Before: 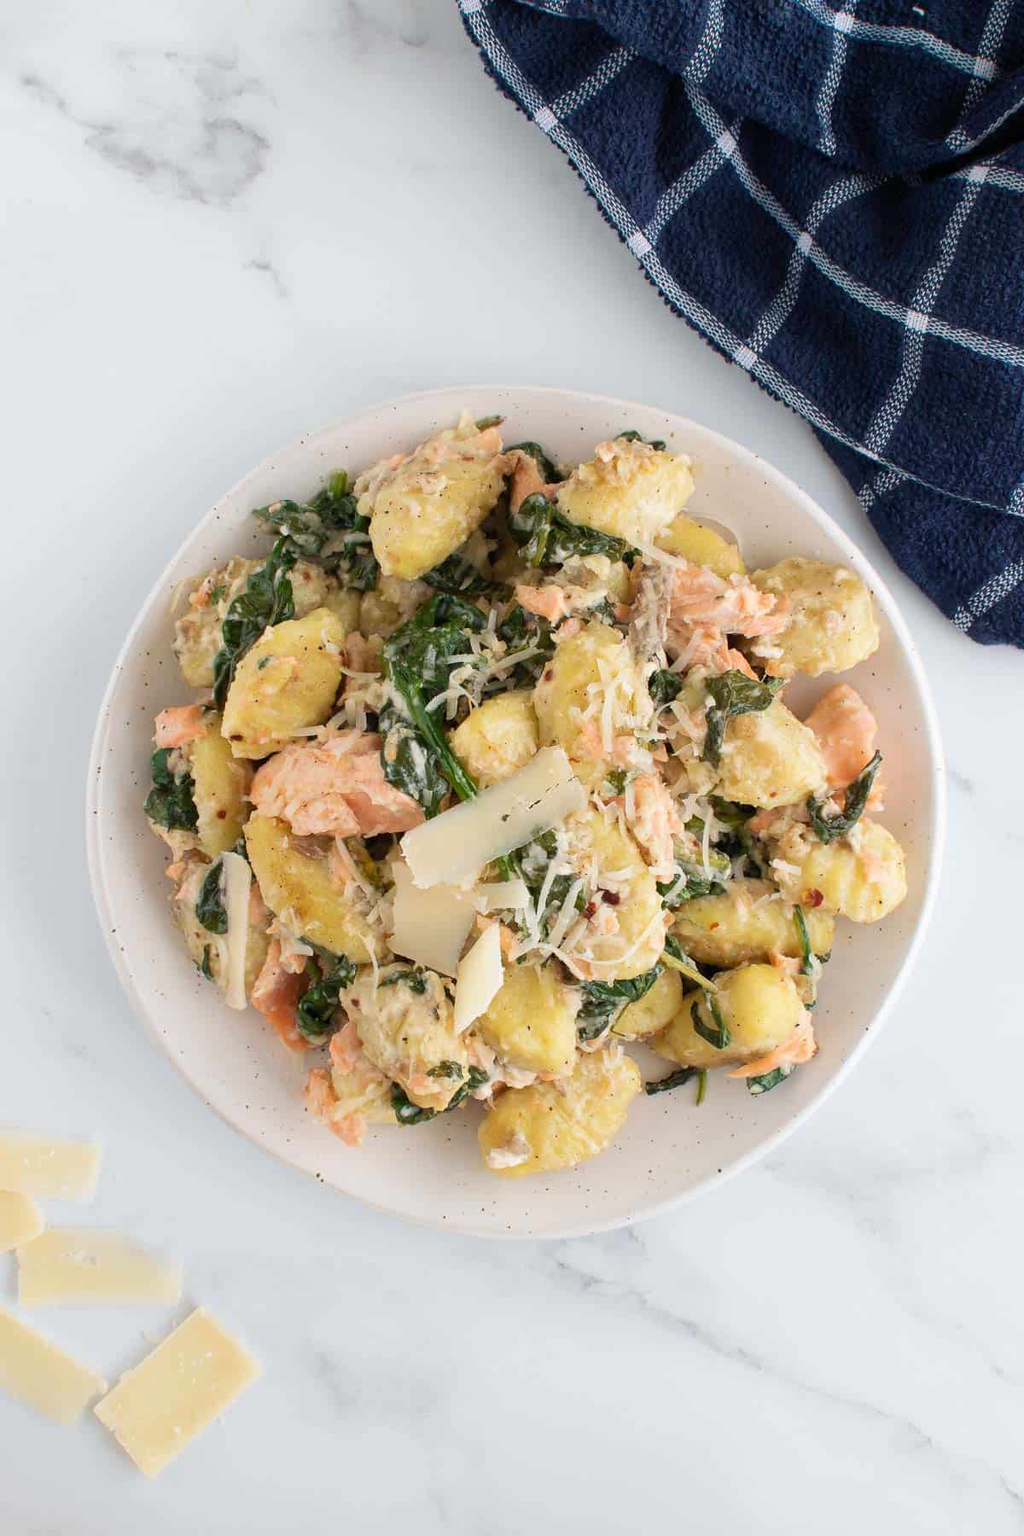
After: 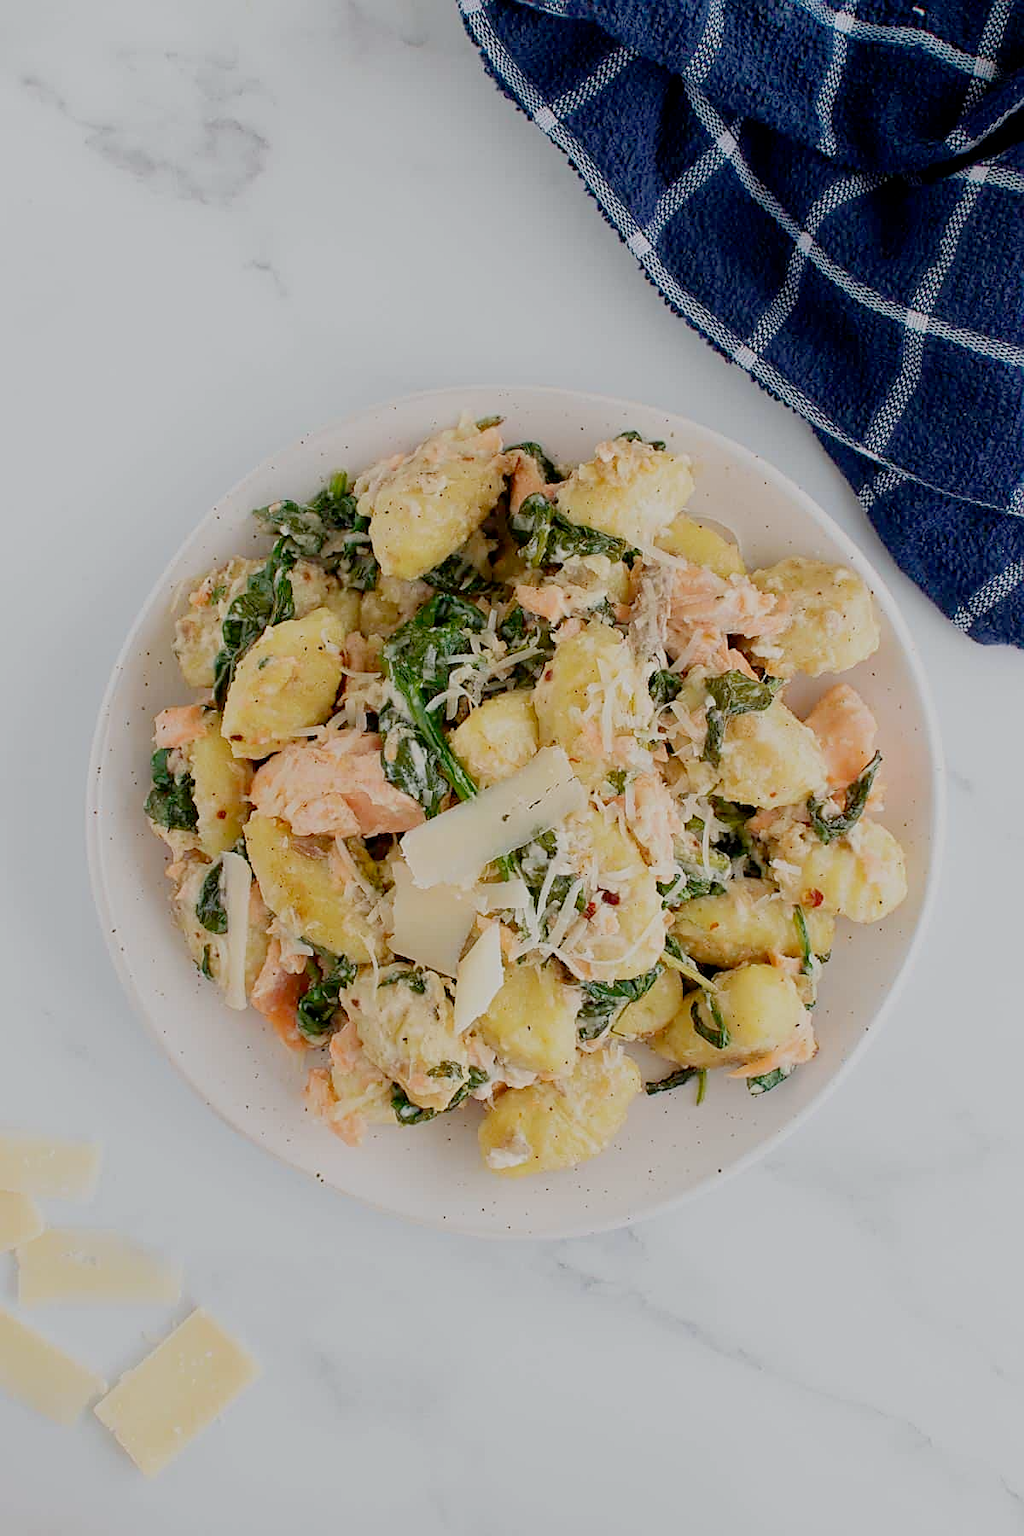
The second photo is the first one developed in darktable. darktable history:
filmic rgb: black relative exposure -8.81 EV, white relative exposure 4.99 EV, threshold 2.94 EV, target black luminance 0%, hardness 3.77, latitude 66.46%, contrast 0.815, highlights saturation mix 10.88%, shadows ↔ highlights balance 20.55%, preserve chrominance no, color science v5 (2021), enable highlight reconstruction true
sharpen: amount 0.56
